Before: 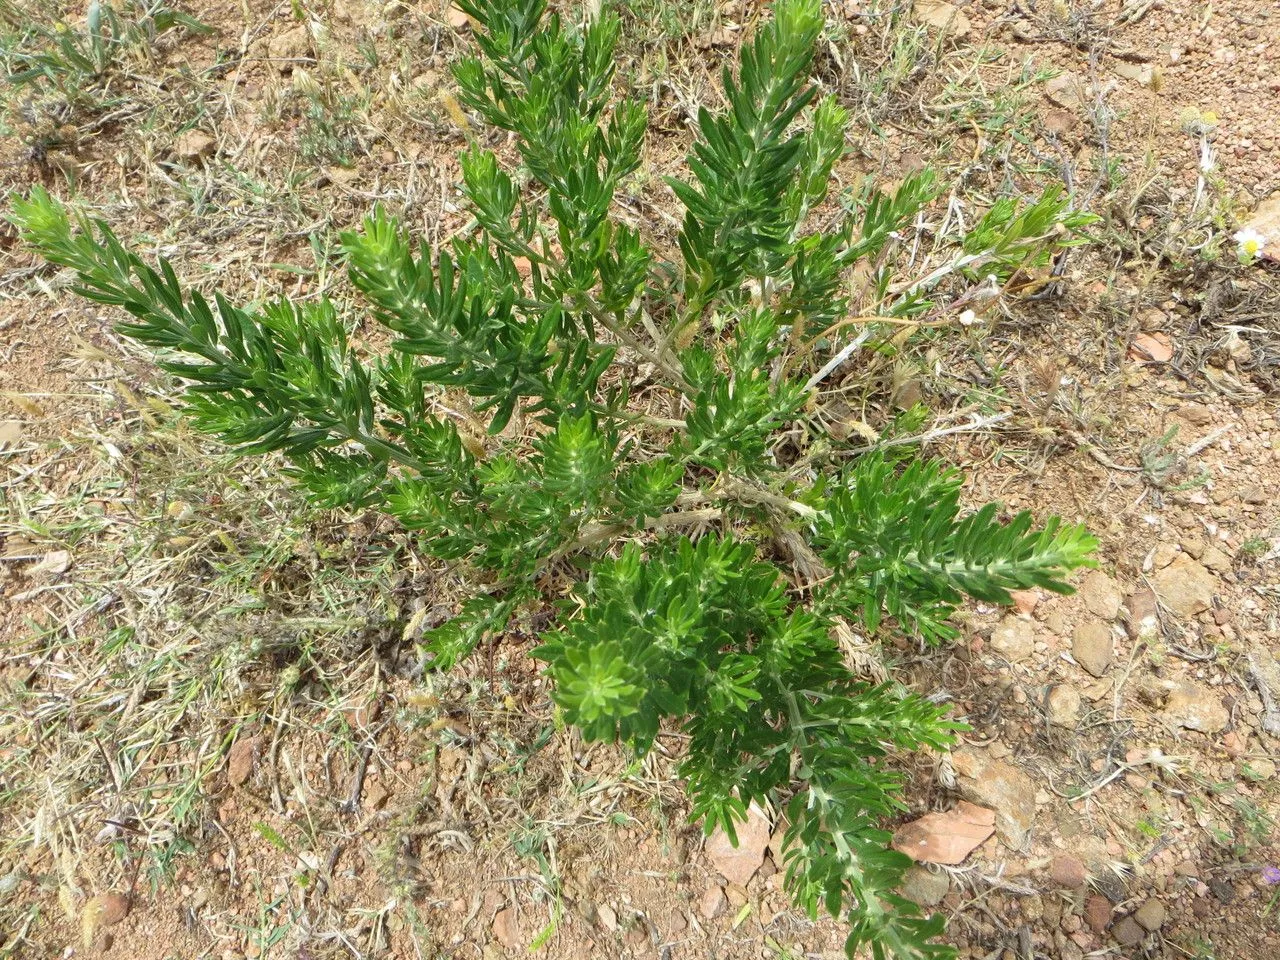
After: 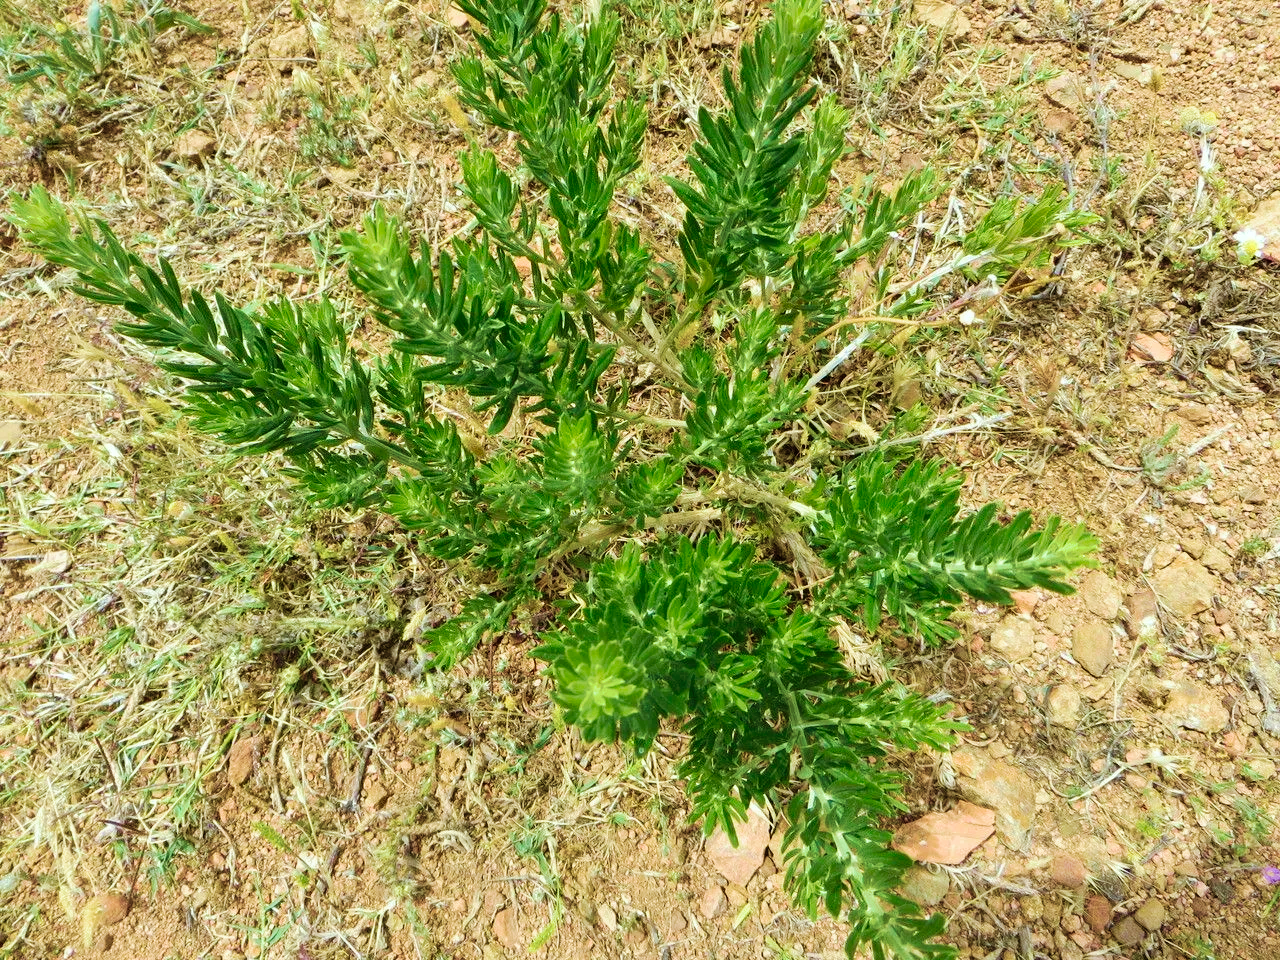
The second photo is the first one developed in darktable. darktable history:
color calibration: gray › normalize channels true, illuminant Planckian (black body), x 0.352, y 0.353, temperature 4808.64 K, gamut compression 0.007
tone curve: curves: ch0 [(0.003, 0) (0.066, 0.031) (0.163, 0.112) (0.264, 0.238) (0.395, 0.408) (0.517, 0.56) (0.684, 0.734) (0.791, 0.814) (1, 1)]; ch1 [(0, 0) (0.164, 0.115) (0.337, 0.332) (0.39, 0.398) (0.464, 0.461) (0.501, 0.5) (0.507, 0.5) (0.534, 0.532) (0.577, 0.59) (0.652, 0.681) (0.733, 0.749) (0.811, 0.796) (1, 1)]; ch2 [(0, 0) (0.337, 0.382) (0.464, 0.476) (0.501, 0.5) (0.527, 0.54) (0.551, 0.565) (0.6, 0.59) (0.687, 0.675) (1, 1)], preserve colors none
velvia: strength 74.55%
shadows and highlights: shadows 31.68, highlights -31.8, soften with gaussian
